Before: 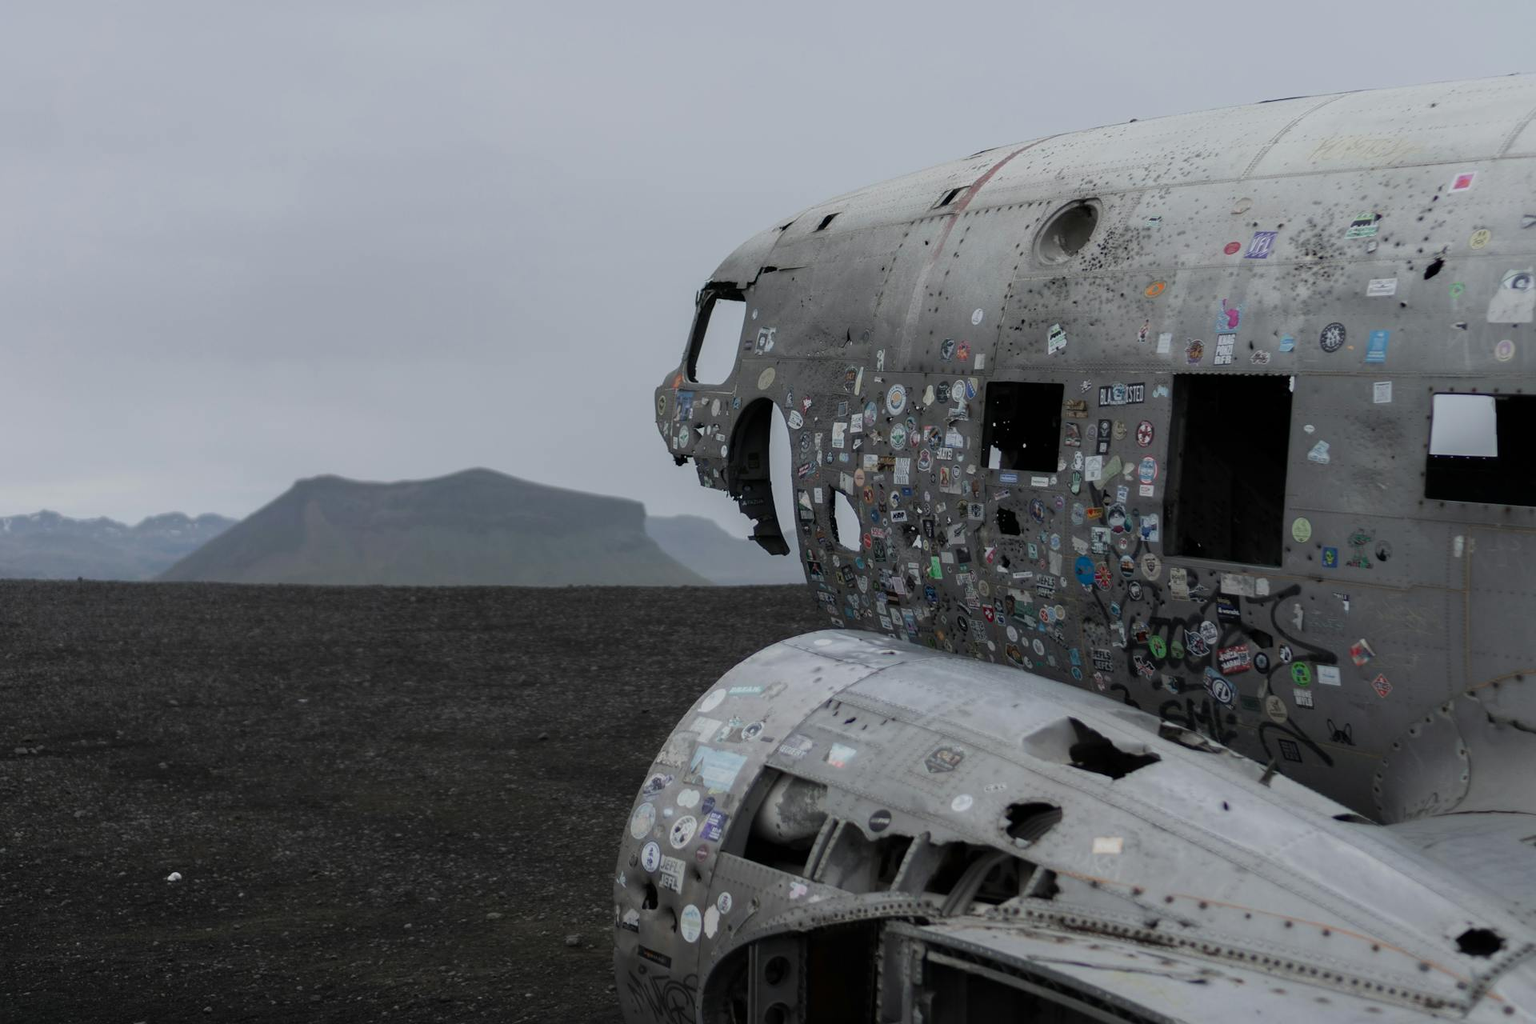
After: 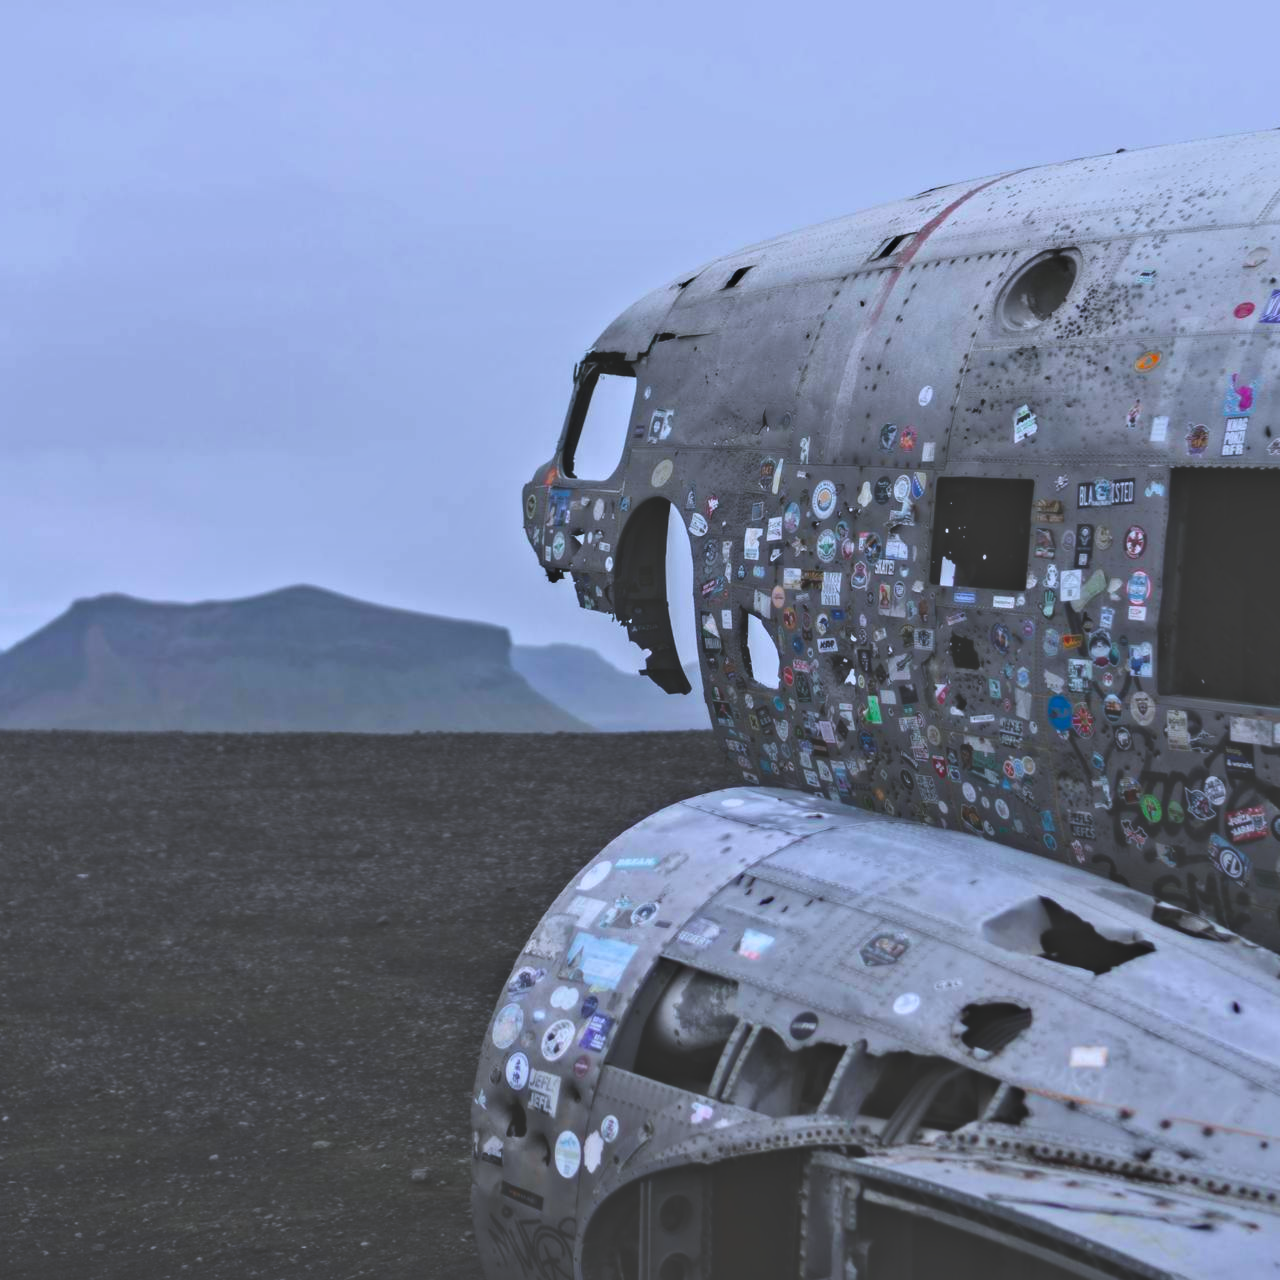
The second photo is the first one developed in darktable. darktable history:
white balance: red 0.967, blue 1.119, emerald 0.756
contrast equalizer: y [[0.511, 0.558, 0.631, 0.632, 0.559, 0.512], [0.5 ×6], [0.507, 0.559, 0.627, 0.644, 0.647, 0.647], [0 ×6], [0 ×6]]
color balance rgb: perceptual saturation grading › global saturation 100%
crop and rotate: left 15.446%, right 17.836%
exposure: black level correction -0.041, exposure 0.064 EV, compensate highlight preservation false
